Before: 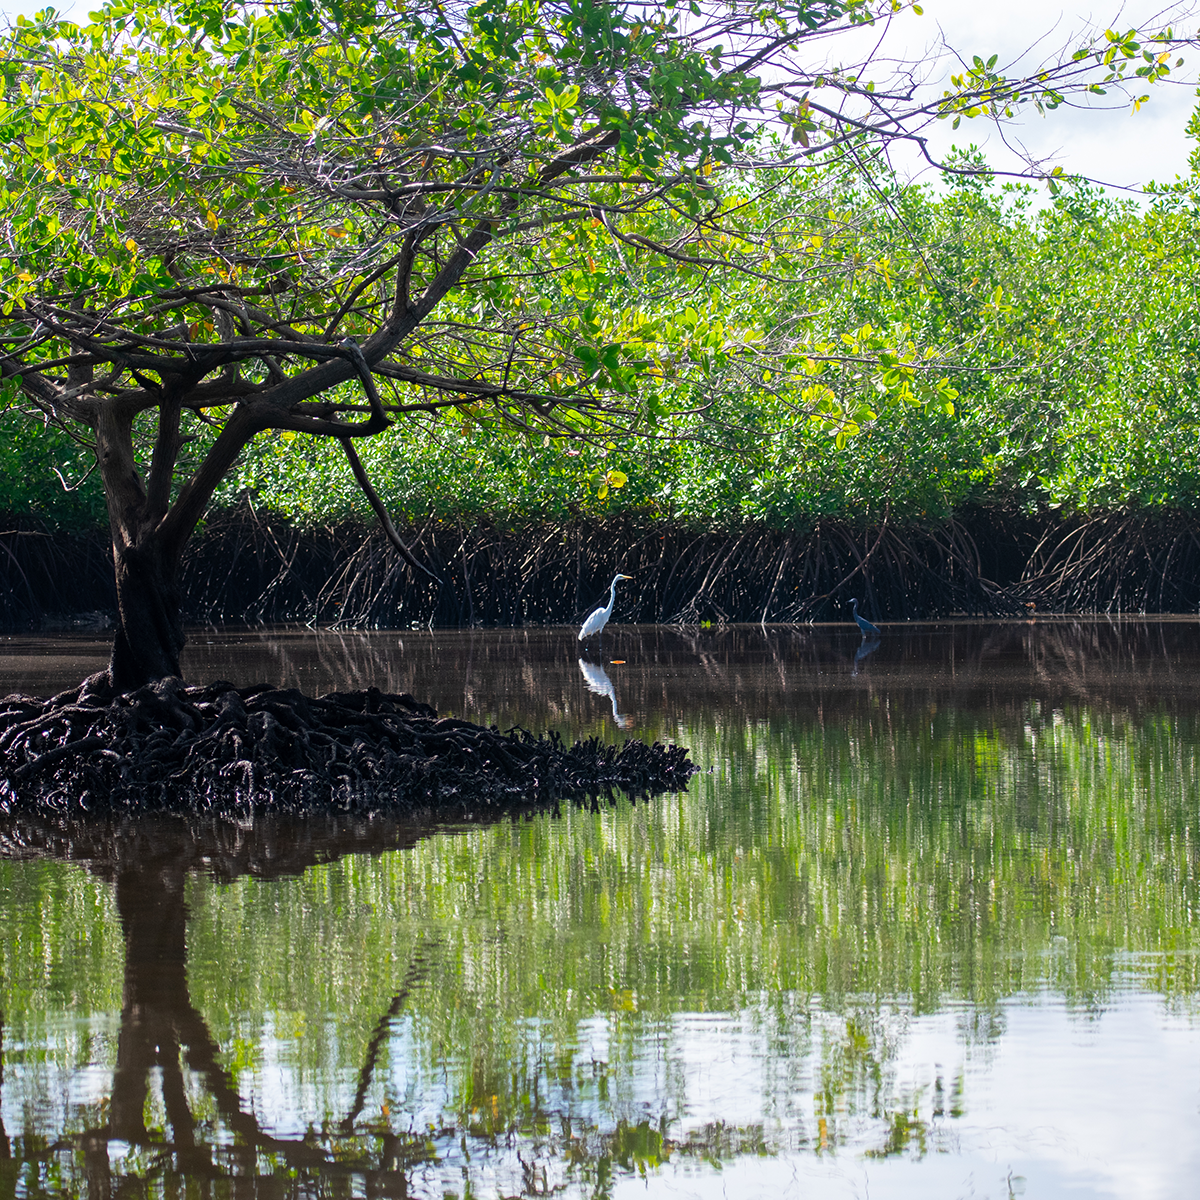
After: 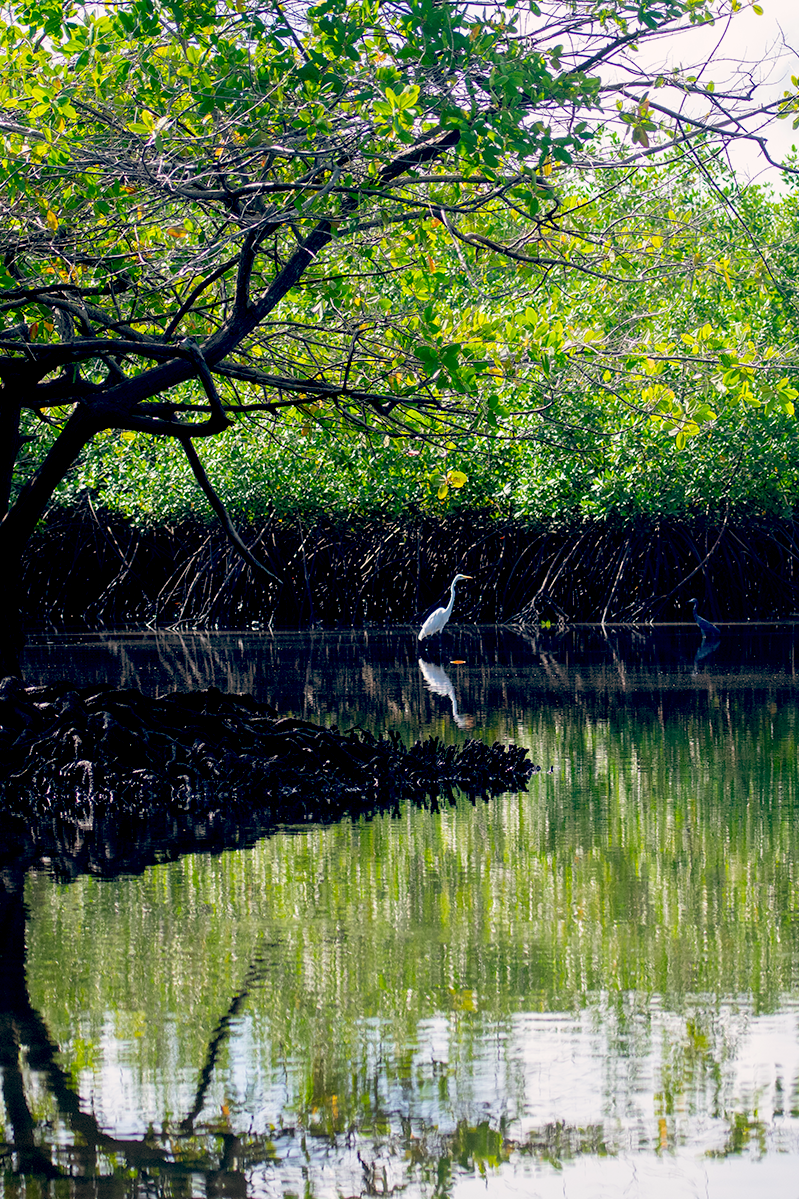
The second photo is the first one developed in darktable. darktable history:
exposure: exposure -0.04 EV, compensate highlight preservation false
crop and rotate: left 13.342%, right 19.991%
color balance: lift [0.975, 0.993, 1, 1.015], gamma [1.1, 1, 1, 0.945], gain [1, 1.04, 1, 0.95]
